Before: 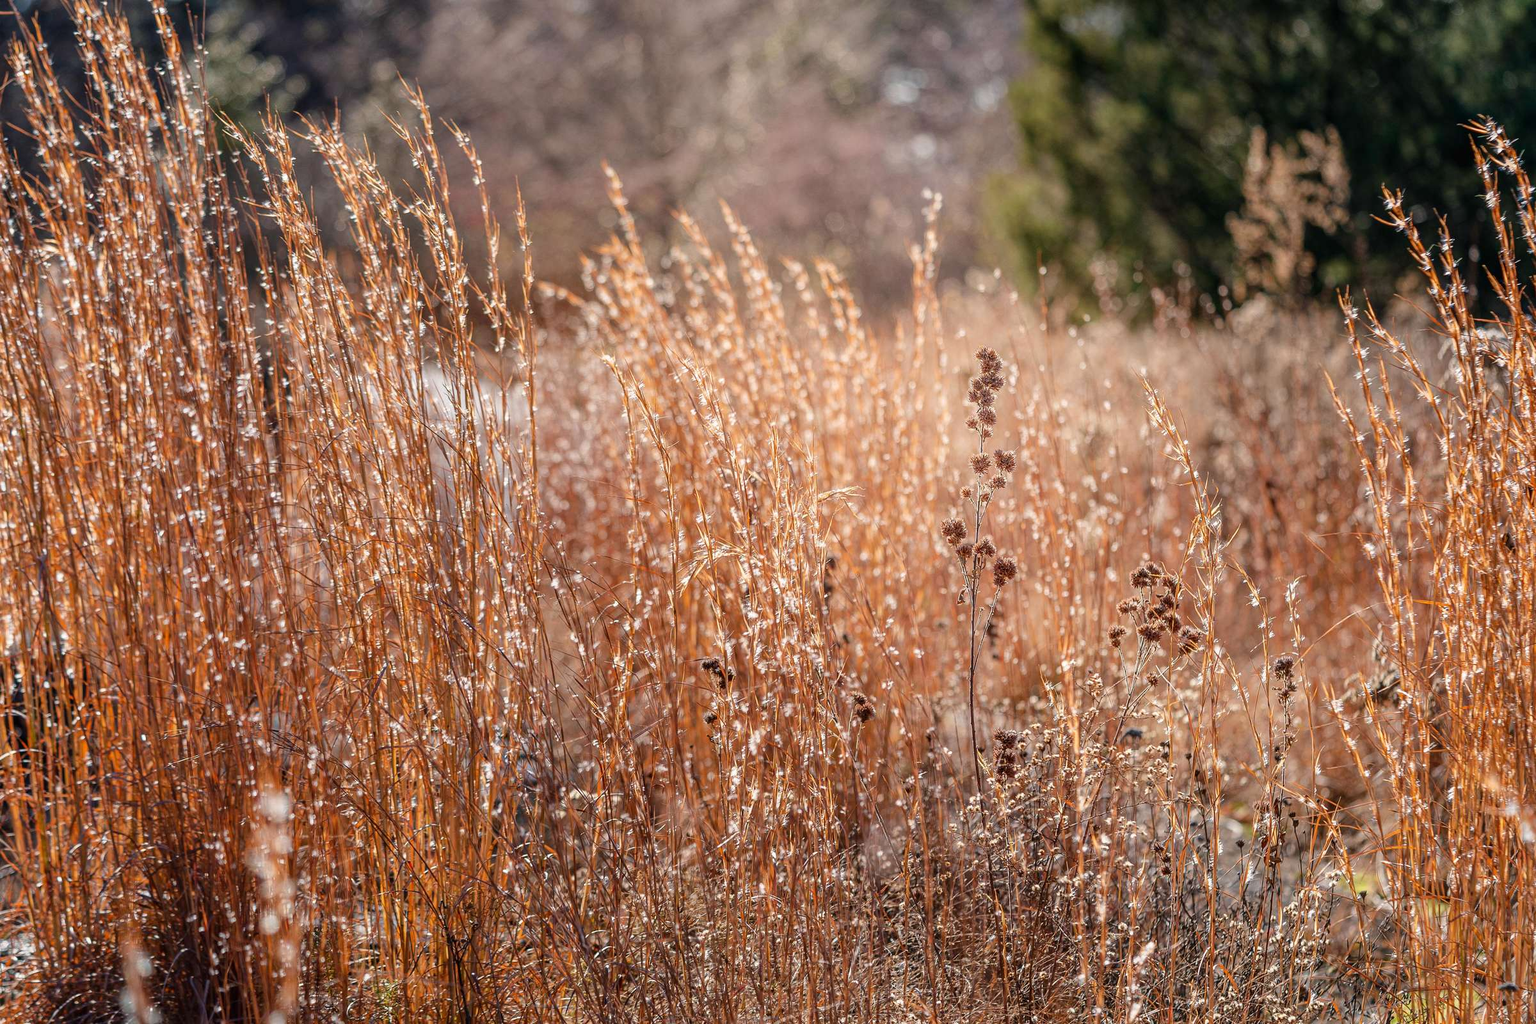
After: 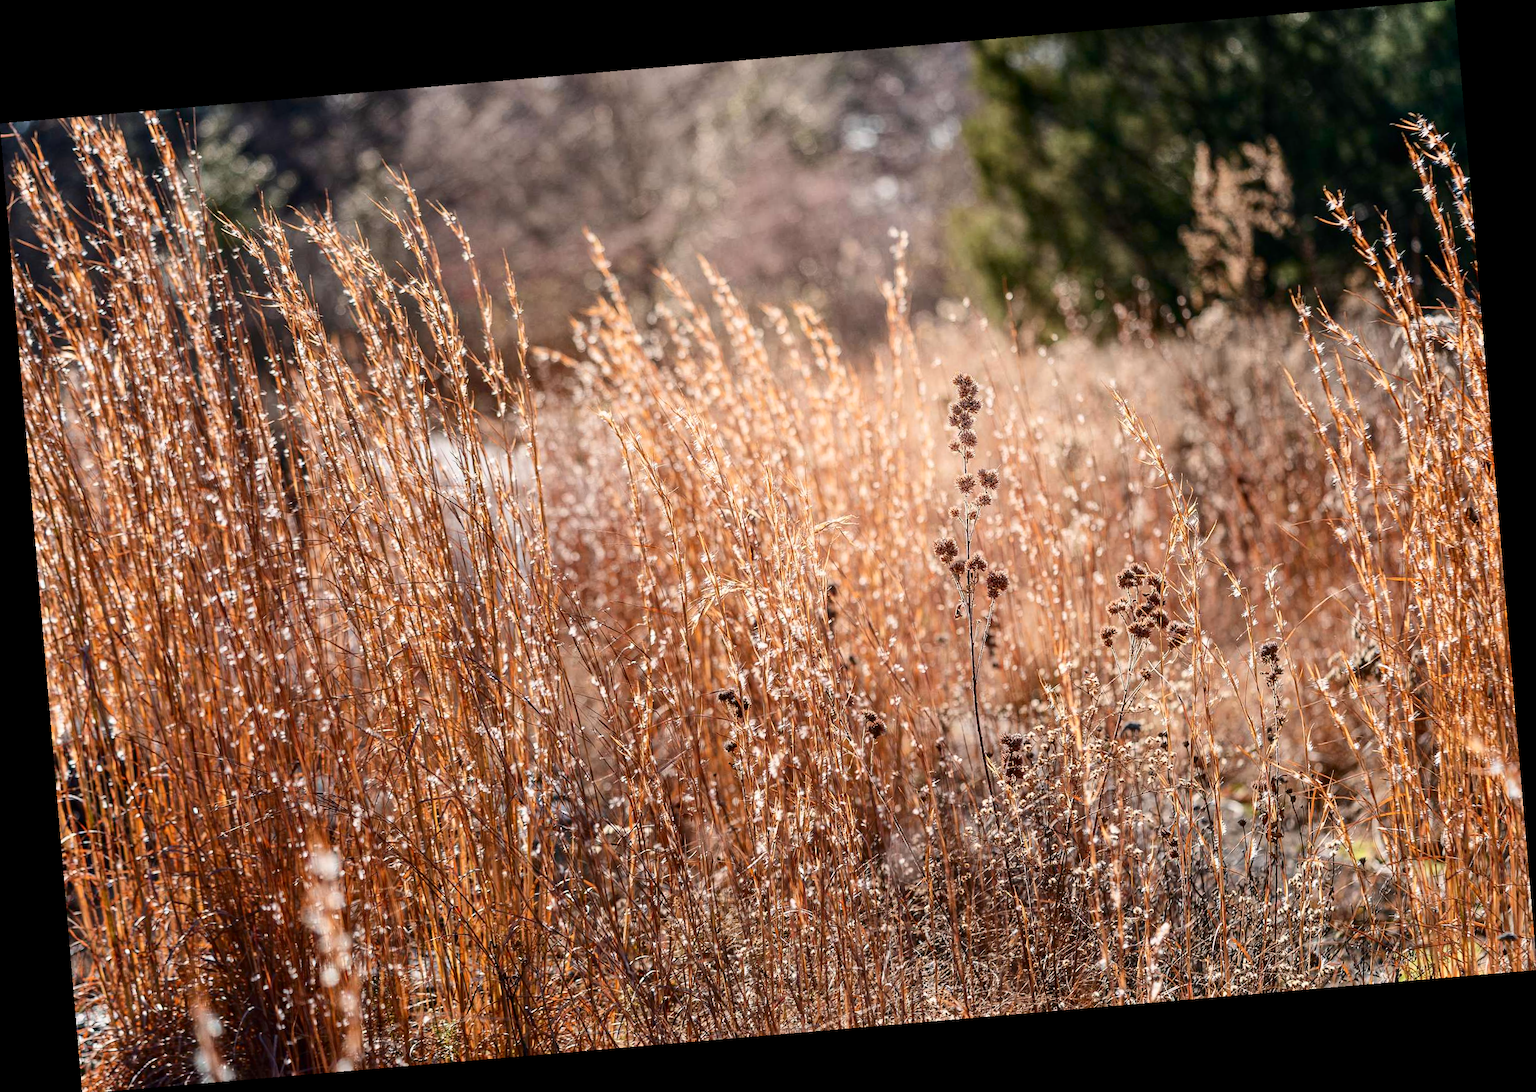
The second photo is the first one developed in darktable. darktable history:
rotate and perspective: rotation -4.86°, automatic cropping off
shadows and highlights: shadows 30.86, highlights 0, soften with gaussian
contrast brightness saturation: contrast 0.22
